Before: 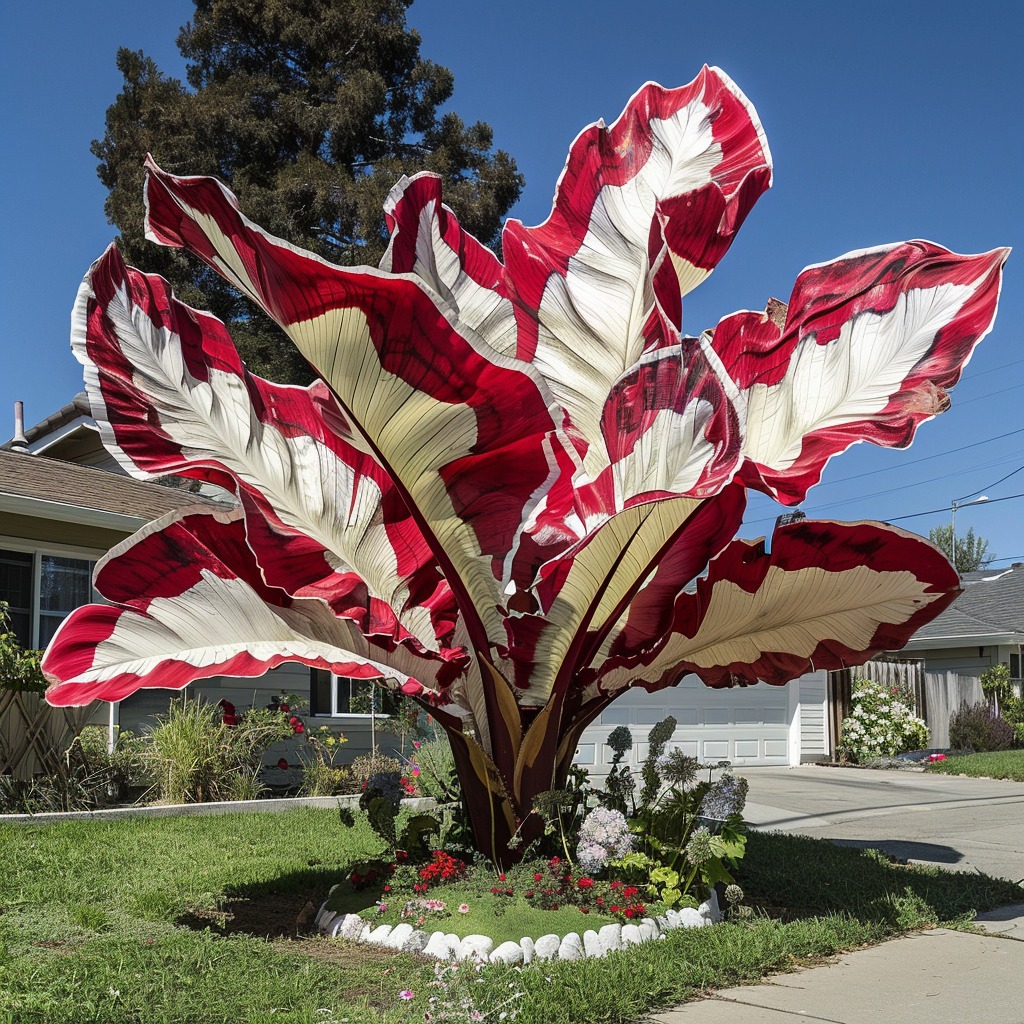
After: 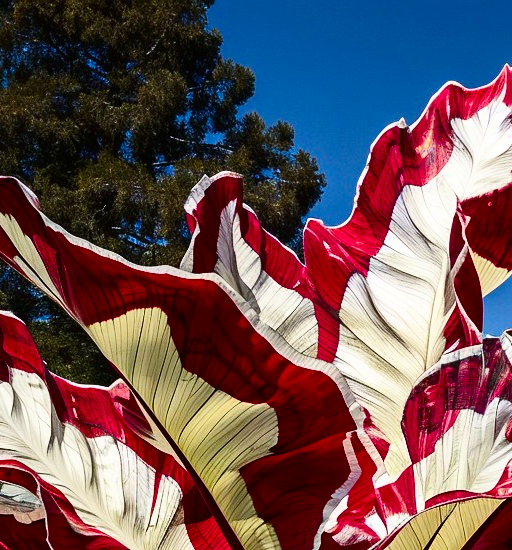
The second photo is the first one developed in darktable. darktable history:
color balance rgb: linear chroma grading › global chroma 0.956%, perceptual saturation grading › global saturation 36.769%, perceptual saturation grading › shadows 34.737%
contrast brightness saturation: contrast 0.272
base curve: curves: ch0 [(0, 0) (0.989, 0.992)], preserve colors none
crop: left 19.483%, right 30.506%, bottom 46.206%
tone curve: curves: ch0 [(0, 0) (0.003, 0.003) (0.011, 0.011) (0.025, 0.025) (0.044, 0.044) (0.069, 0.069) (0.1, 0.099) (0.136, 0.135) (0.177, 0.177) (0.224, 0.224) (0.277, 0.276) (0.335, 0.334) (0.399, 0.398) (0.468, 0.467) (0.543, 0.547) (0.623, 0.626) (0.709, 0.712) (0.801, 0.802) (0.898, 0.898) (1, 1)], color space Lab, independent channels, preserve colors none
